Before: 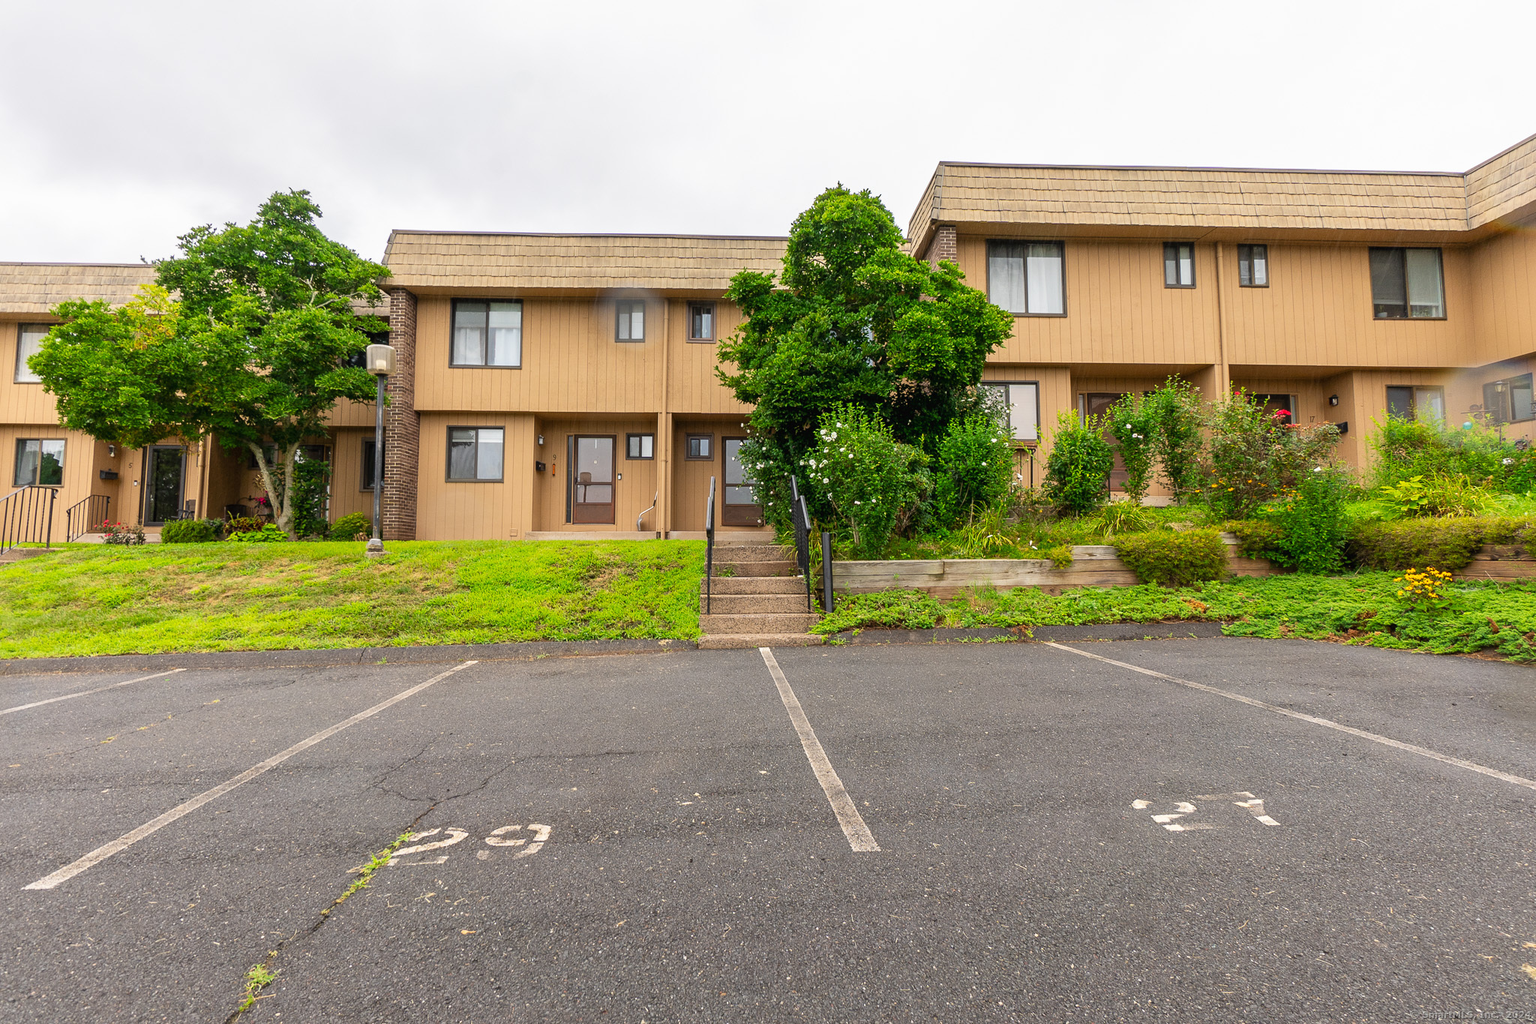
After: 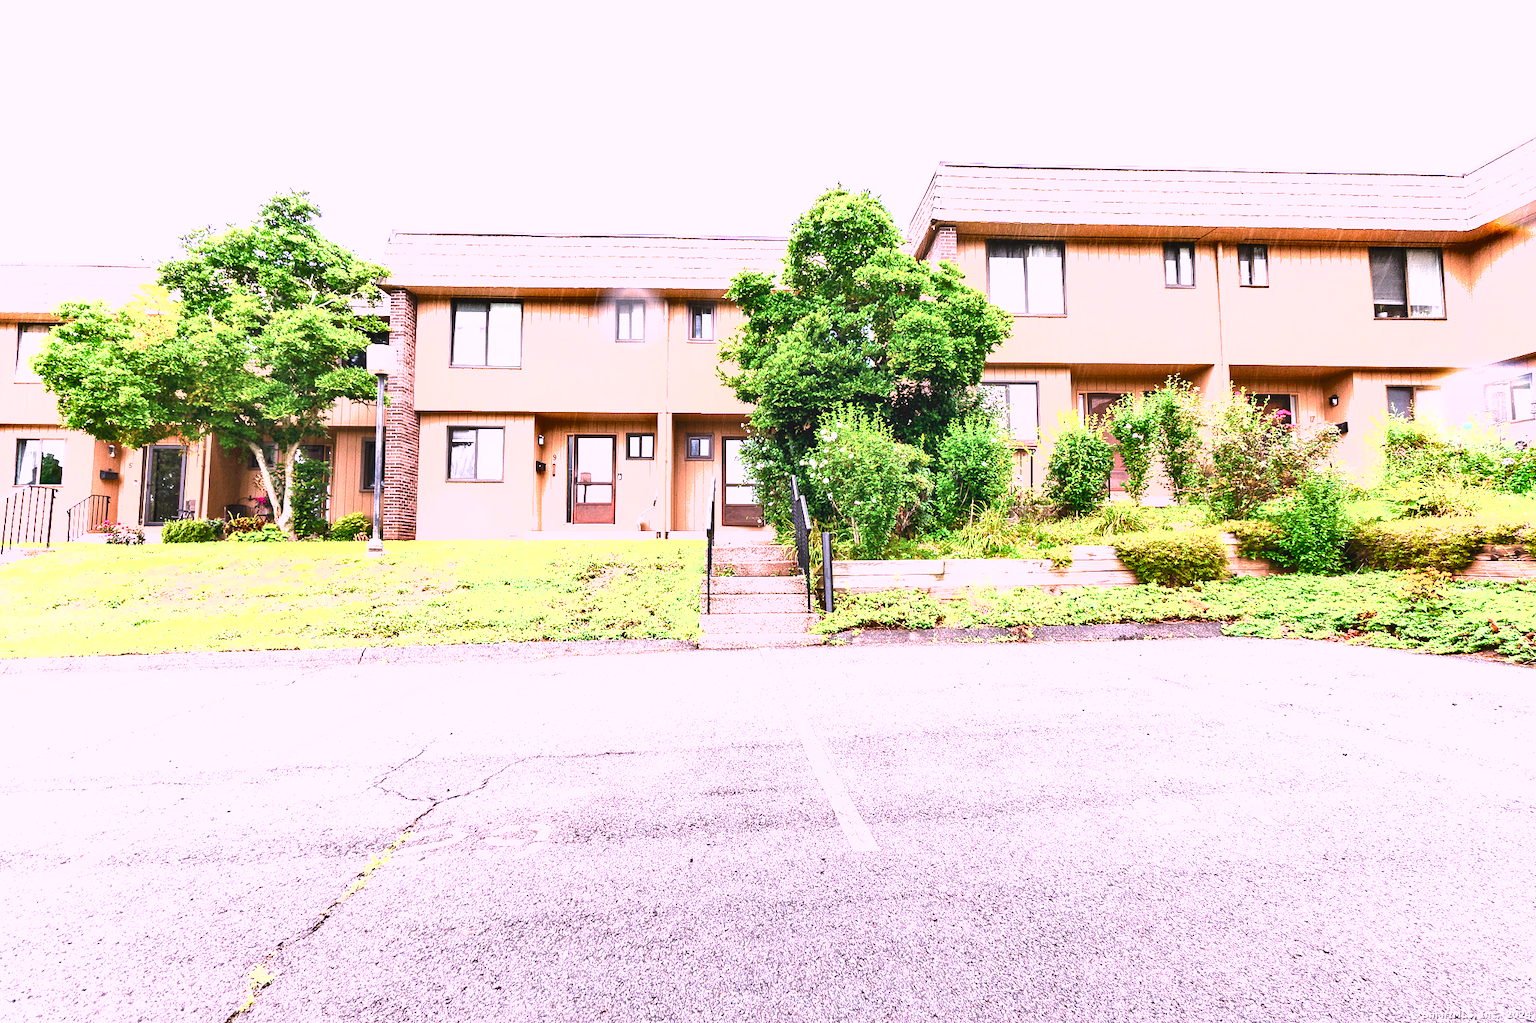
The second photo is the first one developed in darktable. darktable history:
exposure: black level correction 0, exposure 2.342 EV, compensate exposure bias true, compensate highlight preservation false
shadows and highlights: low approximation 0.01, soften with gaussian
color correction: highlights a* 15.1, highlights b* -24.7
